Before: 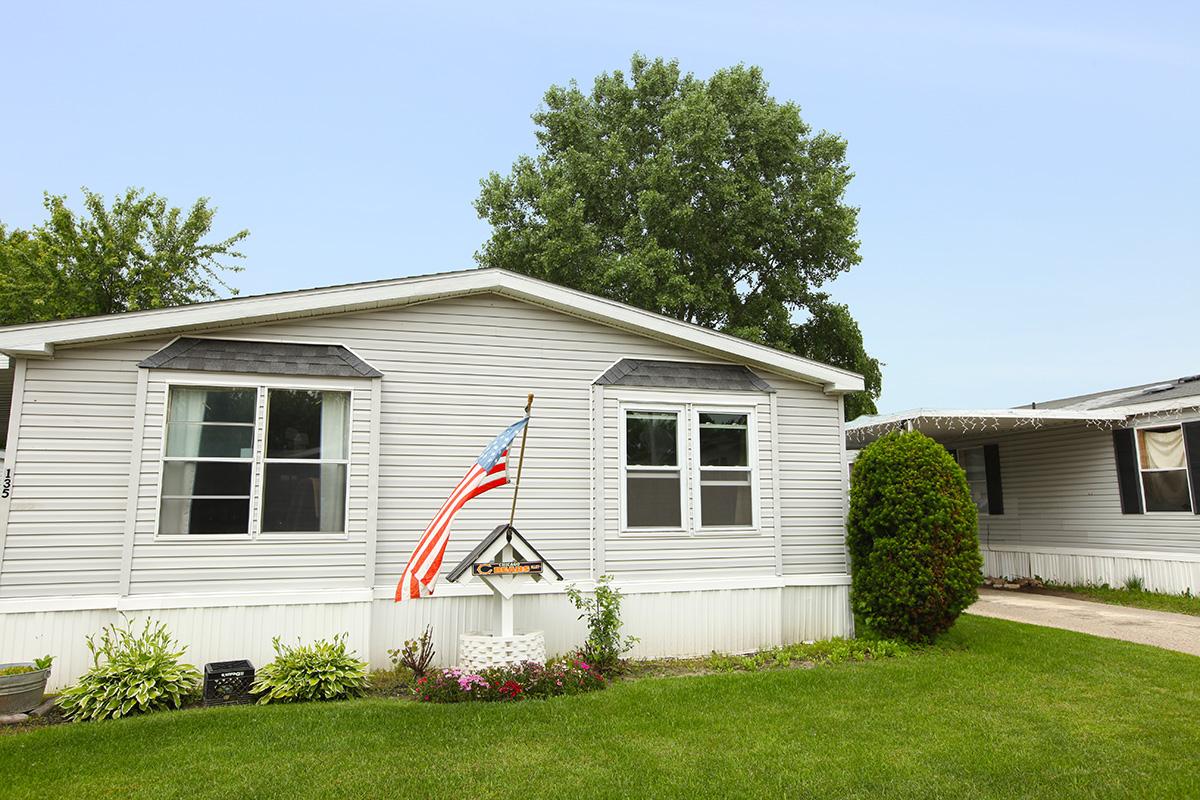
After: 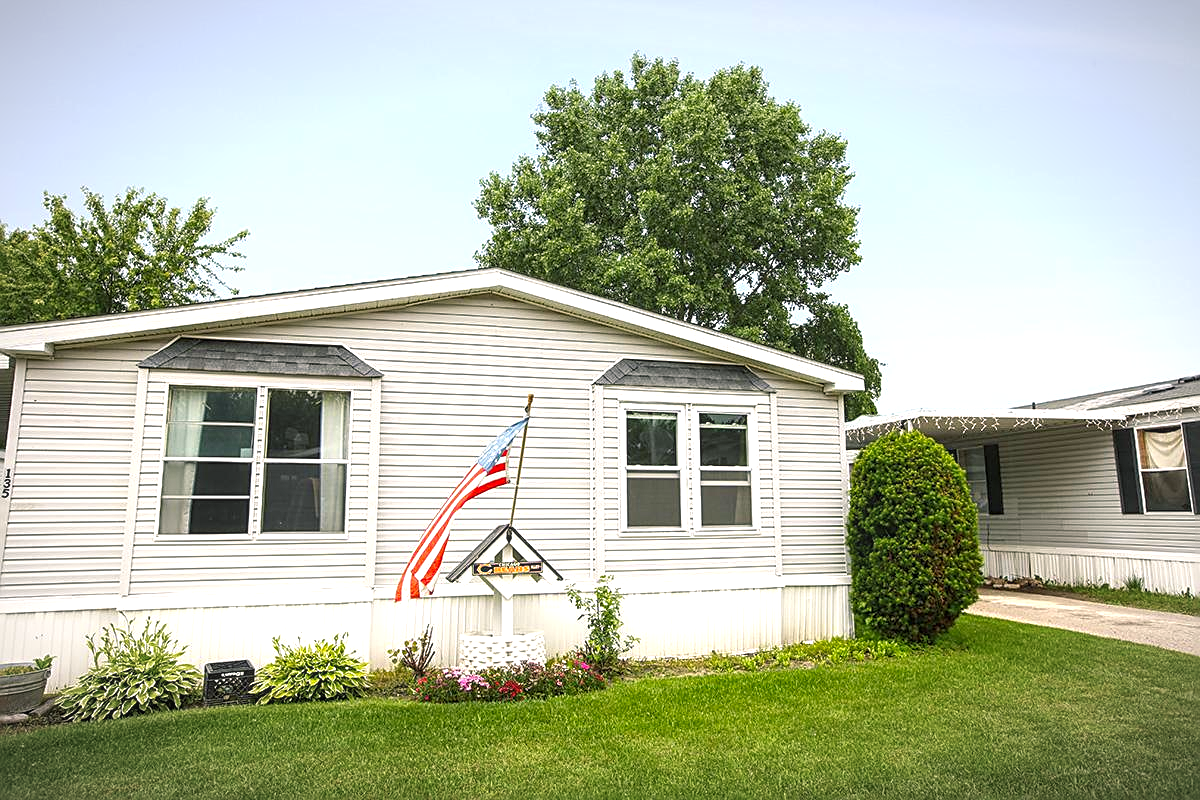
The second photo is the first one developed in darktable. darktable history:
local contrast: on, module defaults
sharpen: on, module defaults
vignetting: fall-off radius 60.13%, automatic ratio true
color balance rgb: shadows lift › chroma 2.044%, shadows lift › hue 216.88°, highlights gain › chroma 0.934%, highlights gain › hue 25.75°, perceptual saturation grading › global saturation 0.495%, perceptual brilliance grading › global brilliance 25.638%, global vibrance 16.6%, saturation formula JzAzBz (2021)
